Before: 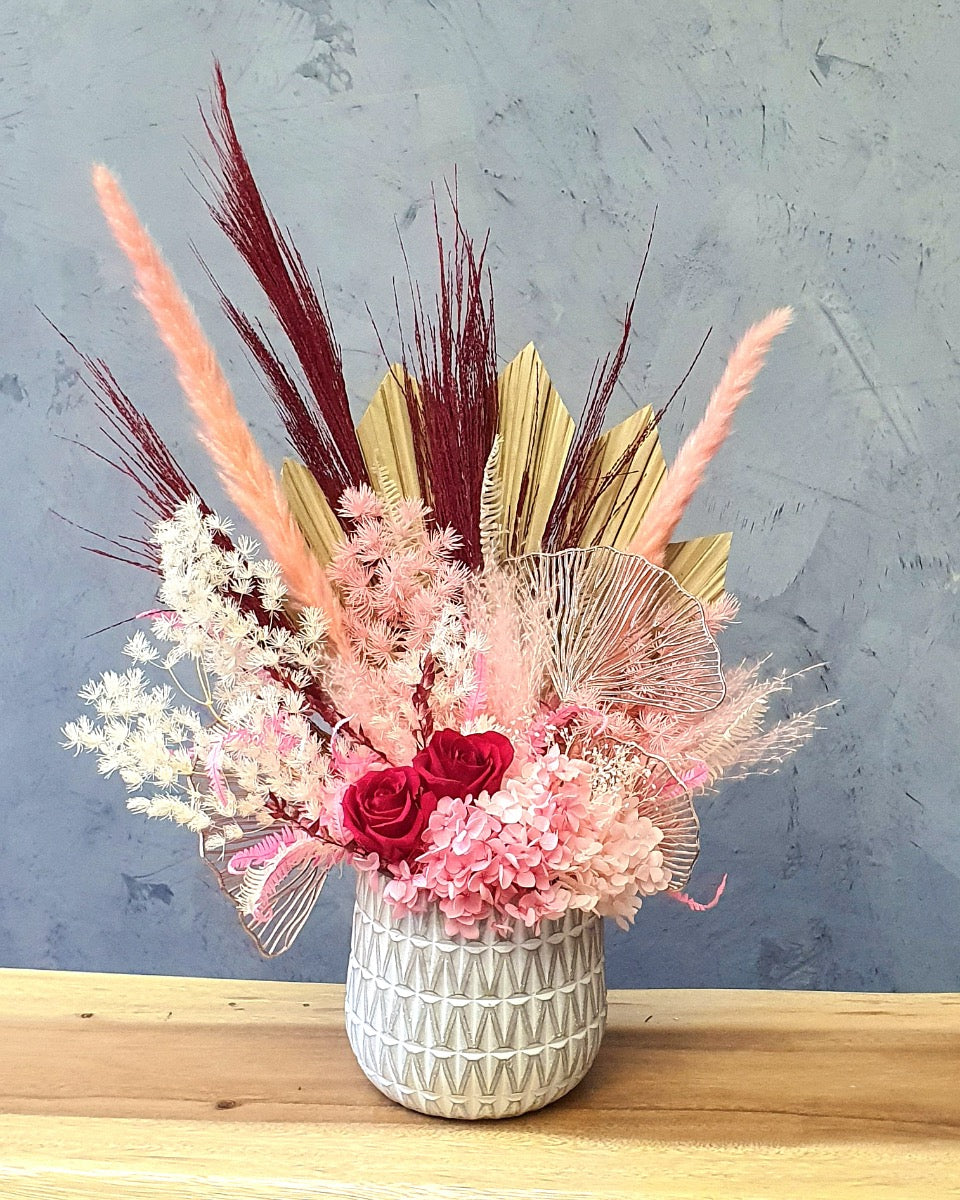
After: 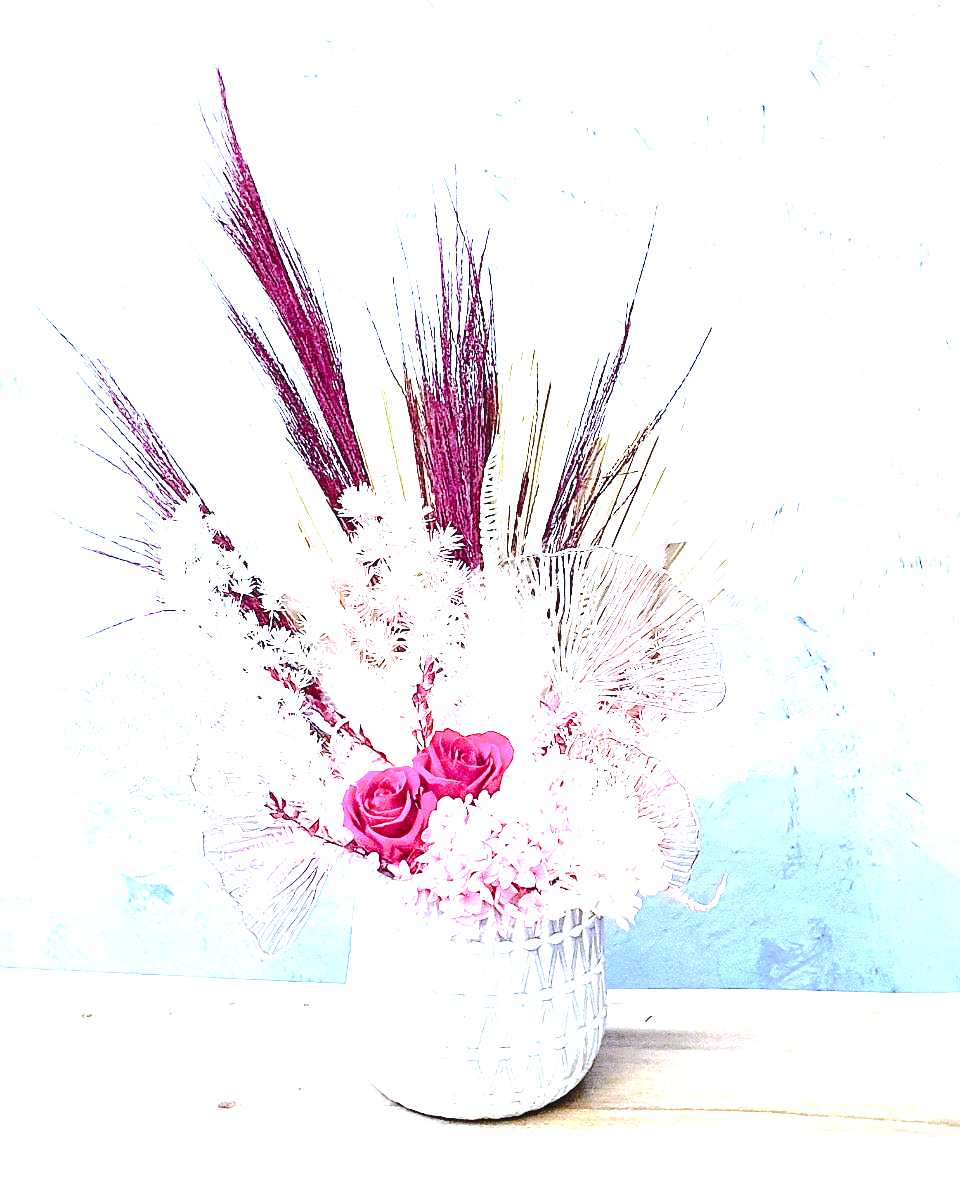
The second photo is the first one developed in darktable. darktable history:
white balance: red 0.766, blue 1.537
tone equalizer: -8 EV -1.08 EV, -7 EV -1.01 EV, -6 EV -0.867 EV, -5 EV -0.578 EV, -3 EV 0.578 EV, -2 EV 0.867 EV, -1 EV 1.01 EV, +0 EV 1.08 EV, edges refinement/feathering 500, mask exposure compensation -1.57 EV, preserve details no
tone curve: curves: ch0 [(0, 0) (0.003, 0.058) (0.011, 0.061) (0.025, 0.065) (0.044, 0.076) (0.069, 0.083) (0.1, 0.09) (0.136, 0.102) (0.177, 0.145) (0.224, 0.196) (0.277, 0.278) (0.335, 0.375) (0.399, 0.486) (0.468, 0.578) (0.543, 0.651) (0.623, 0.717) (0.709, 0.783) (0.801, 0.838) (0.898, 0.91) (1, 1)], preserve colors none
exposure: black level correction 0, exposure 1.6 EV, compensate exposure bias true, compensate highlight preservation false
